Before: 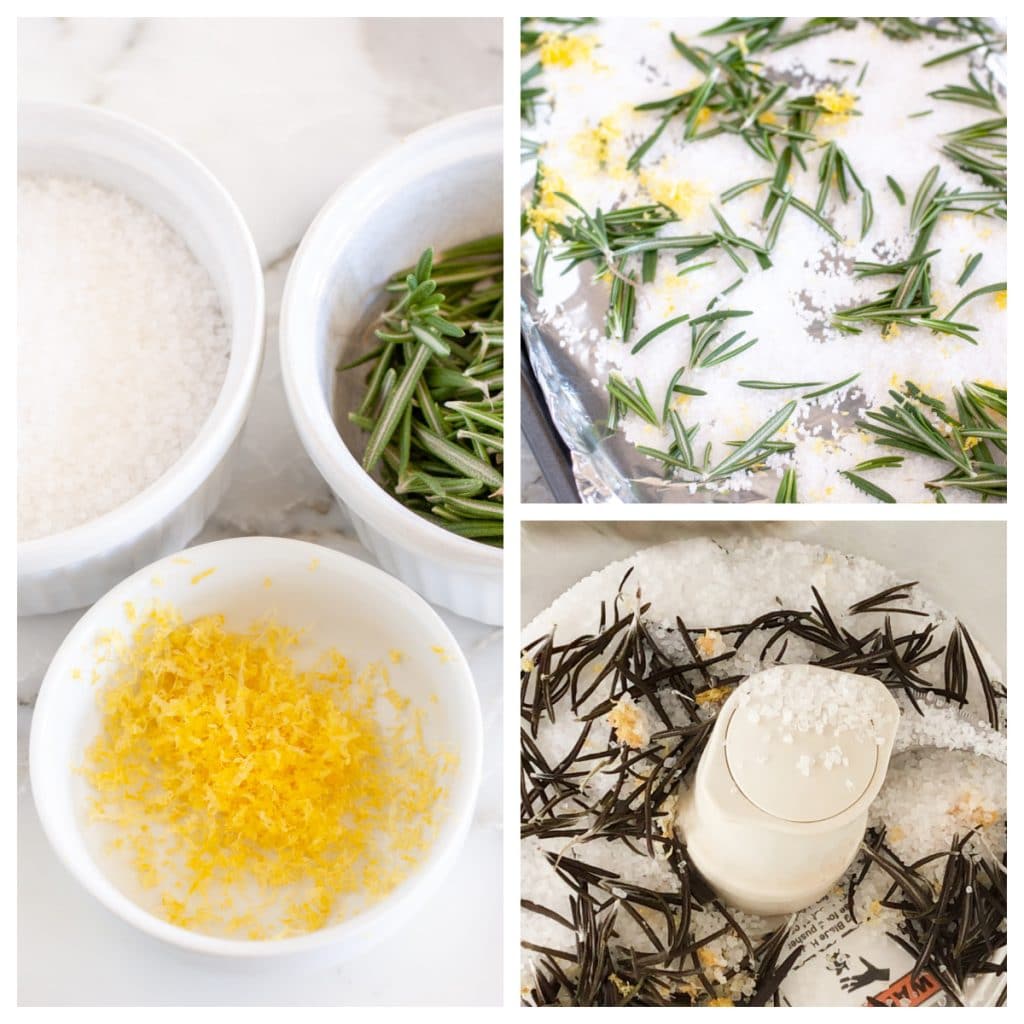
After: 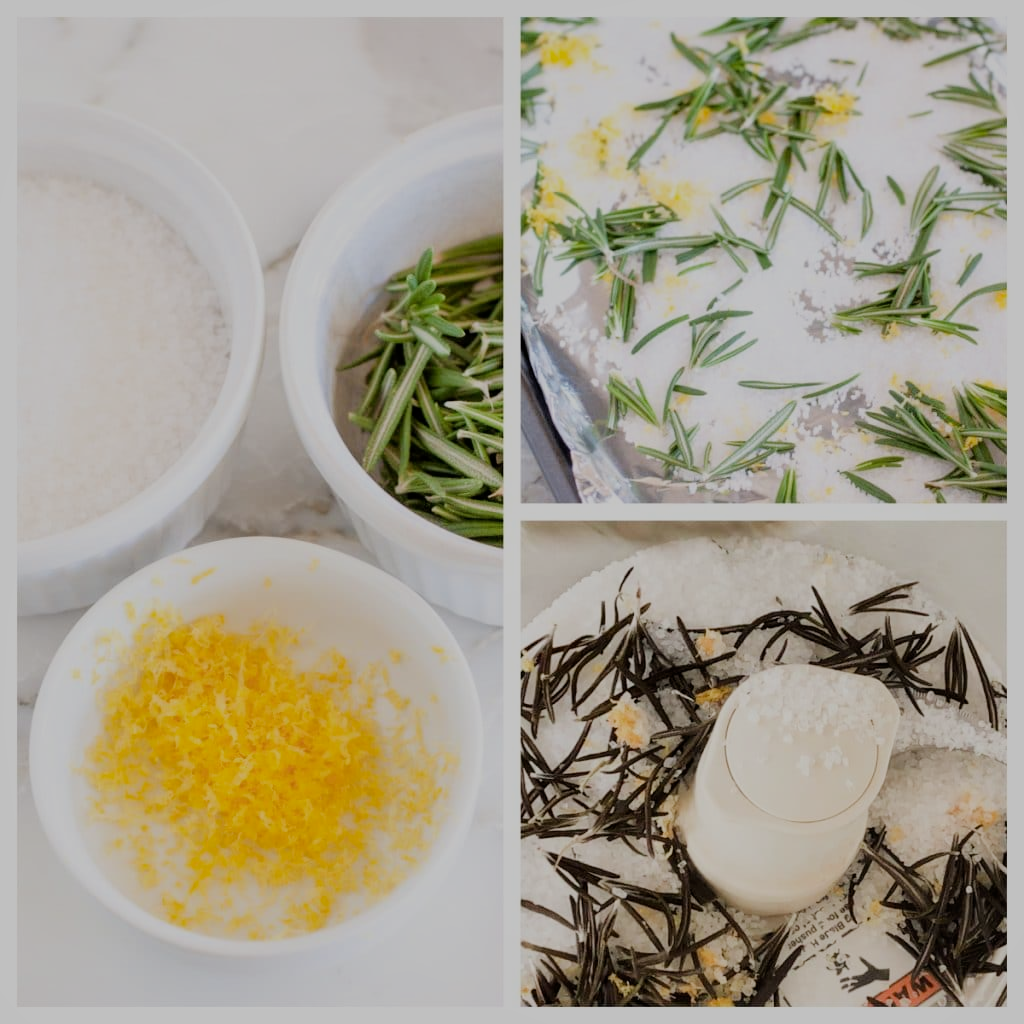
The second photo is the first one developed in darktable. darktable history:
filmic rgb: black relative exposure -7.15 EV, white relative exposure 5.37 EV, hardness 3.02, contrast in shadows safe
shadows and highlights: shadows -20.37, white point adjustment -2.15, highlights -35.2
